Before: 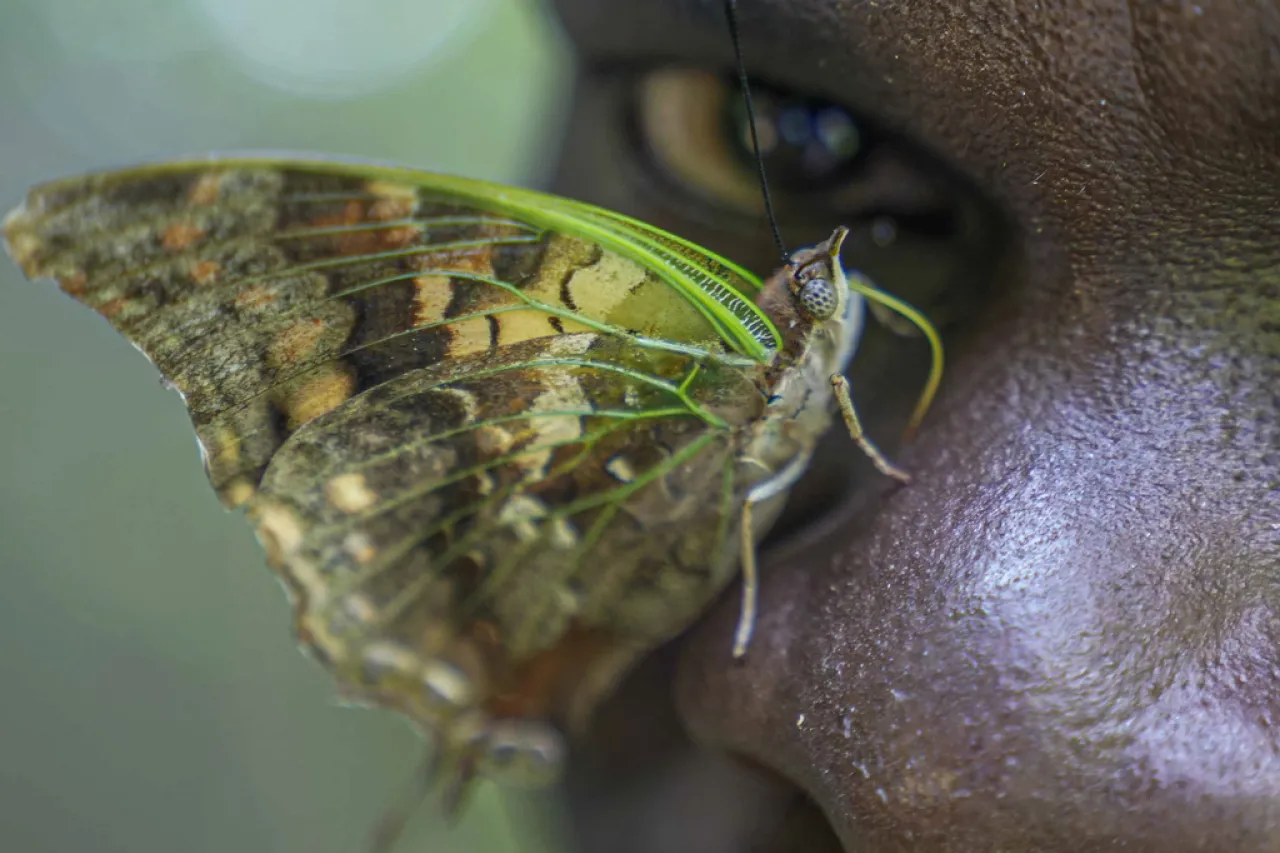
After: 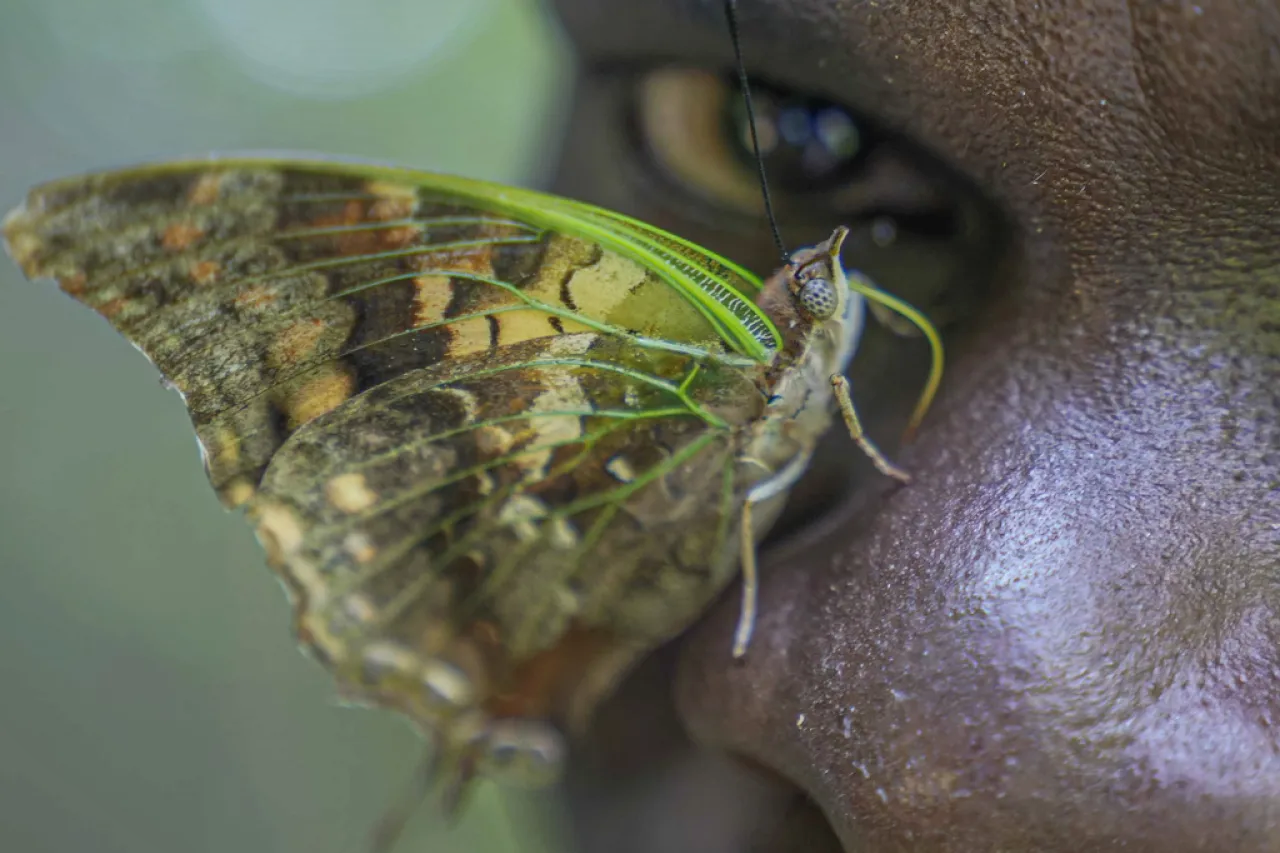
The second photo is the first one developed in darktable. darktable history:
shadows and highlights: shadows 40.07, highlights -59.78, shadows color adjustment 97.66%
